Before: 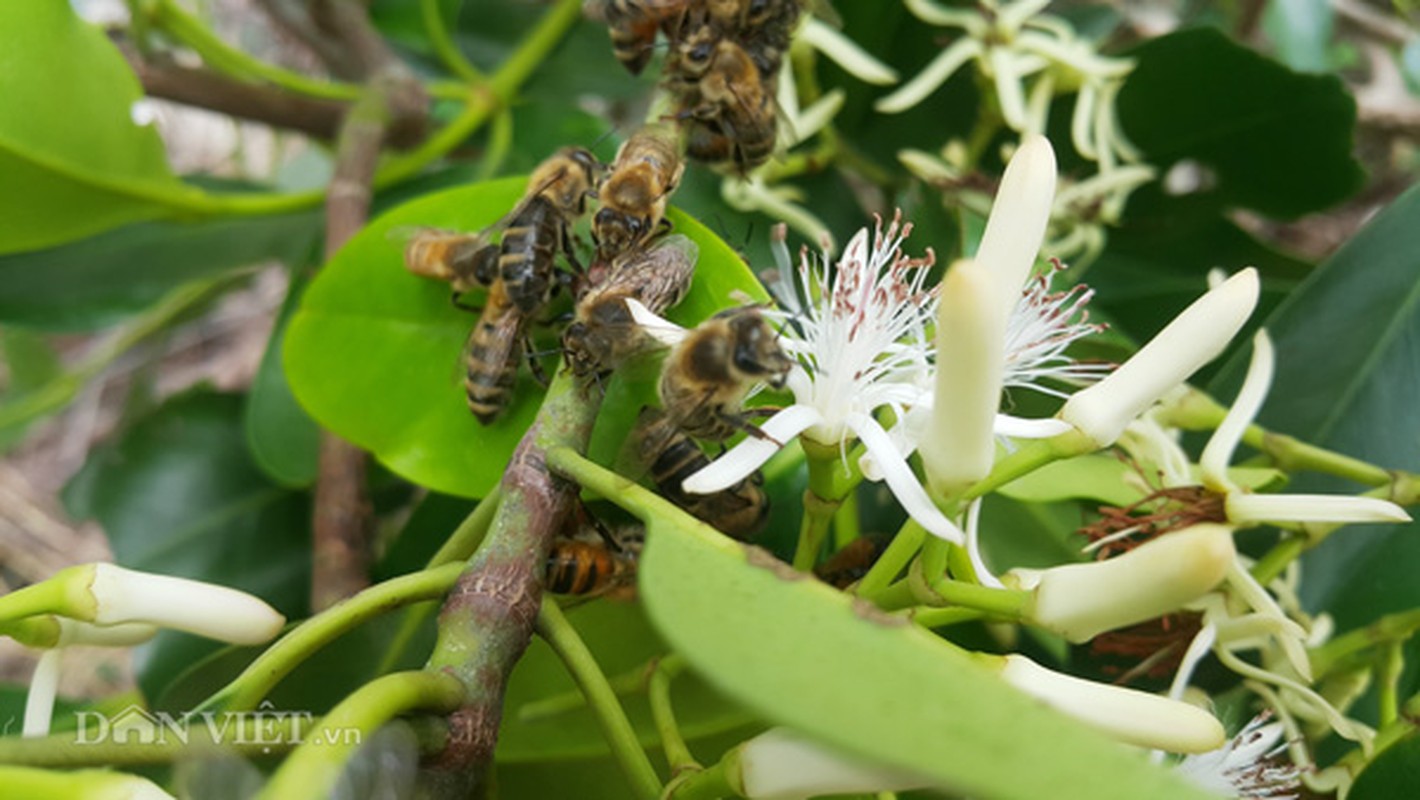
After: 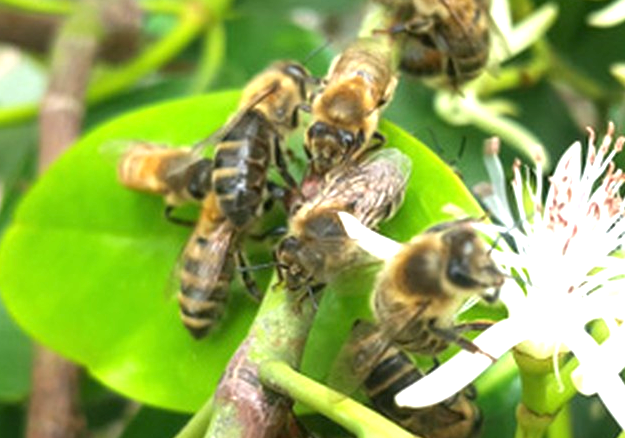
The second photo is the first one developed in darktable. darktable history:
crop: left 20.248%, top 10.86%, right 35.675%, bottom 34.321%
exposure: black level correction 0, exposure 1.173 EV, compensate exposure bias true, compensate highlight preservation false
